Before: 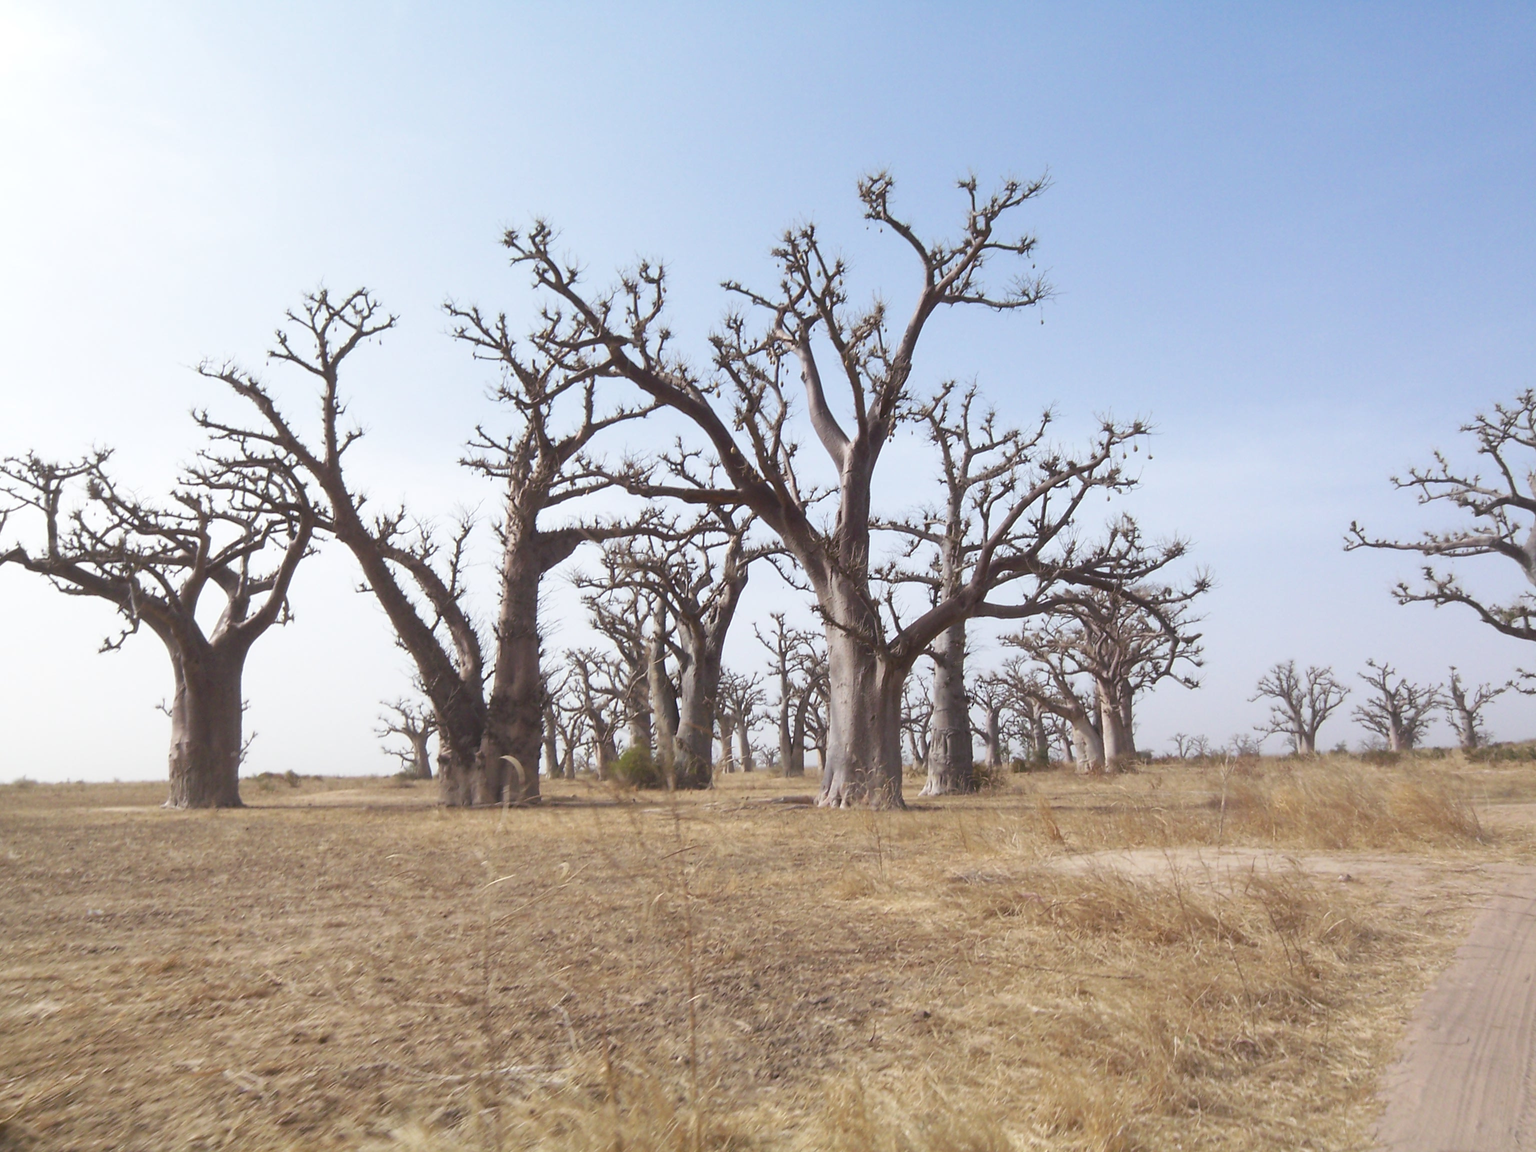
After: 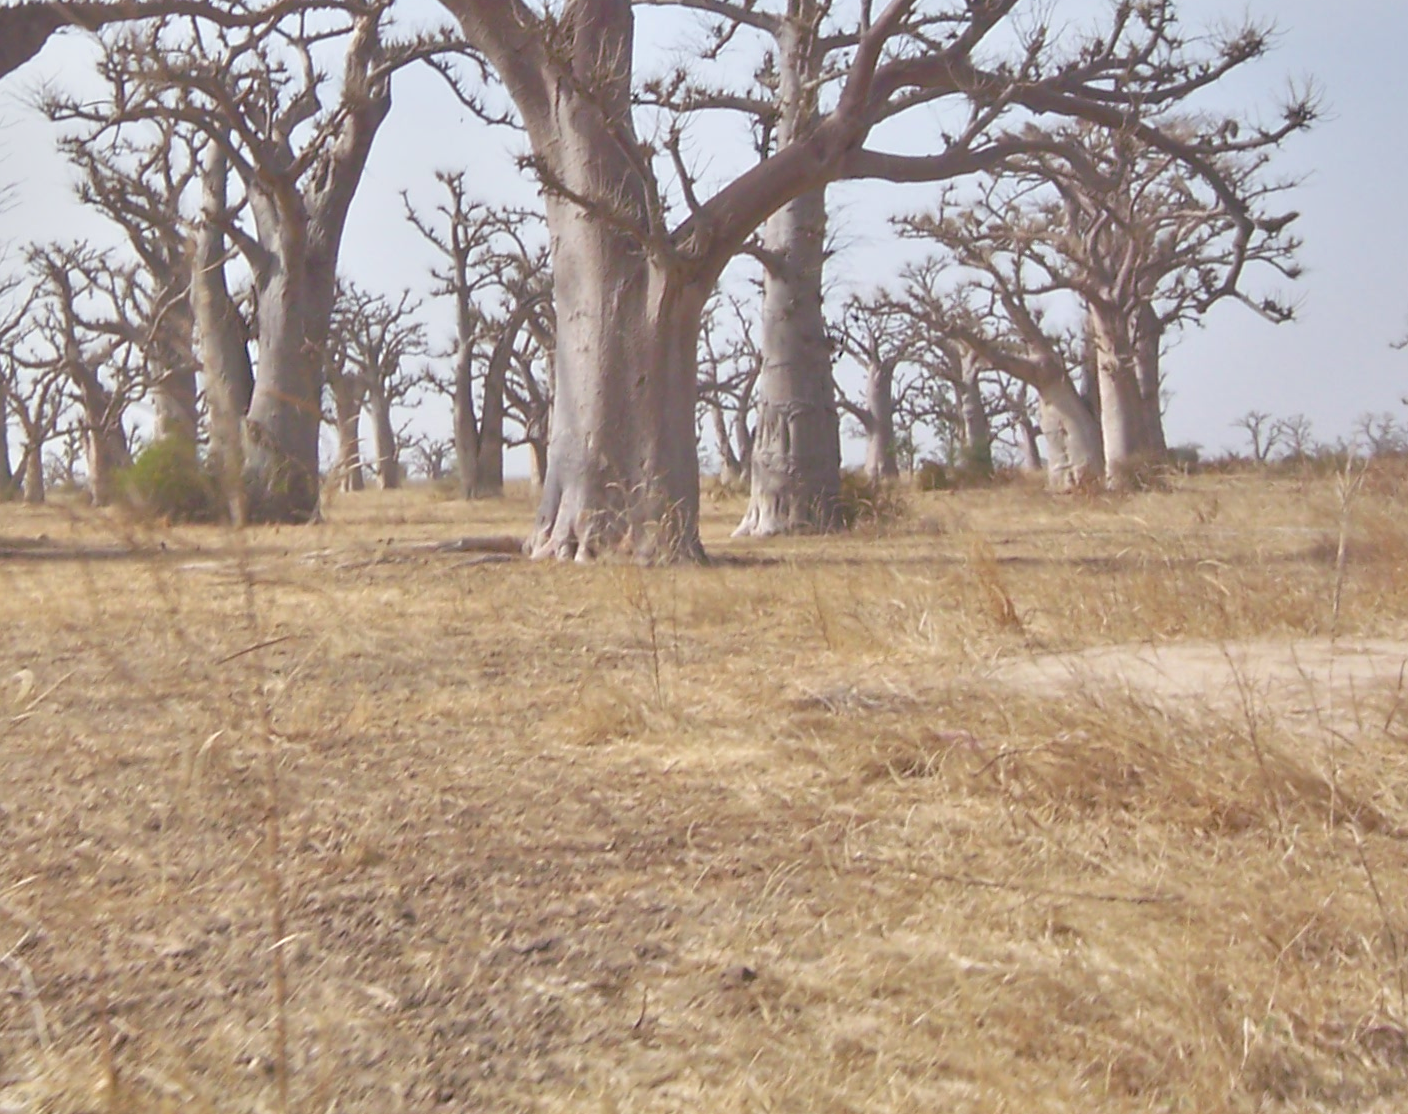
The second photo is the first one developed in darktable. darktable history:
crop: left 35.976%, top 45.819%, right 18.162%, bottom 5.807%
exposure: exposure -0.462 EV, compensate highlight preservation false
tone equalizer: -8 EV 2 EV, -7 EV 2 EV, -6 EV 2 EV, -5 EV 2 EV, -4 EV 2 EV, -3 EV 1.5 EV, -2 EV 1 EV, -1 EV 0.5 EV
